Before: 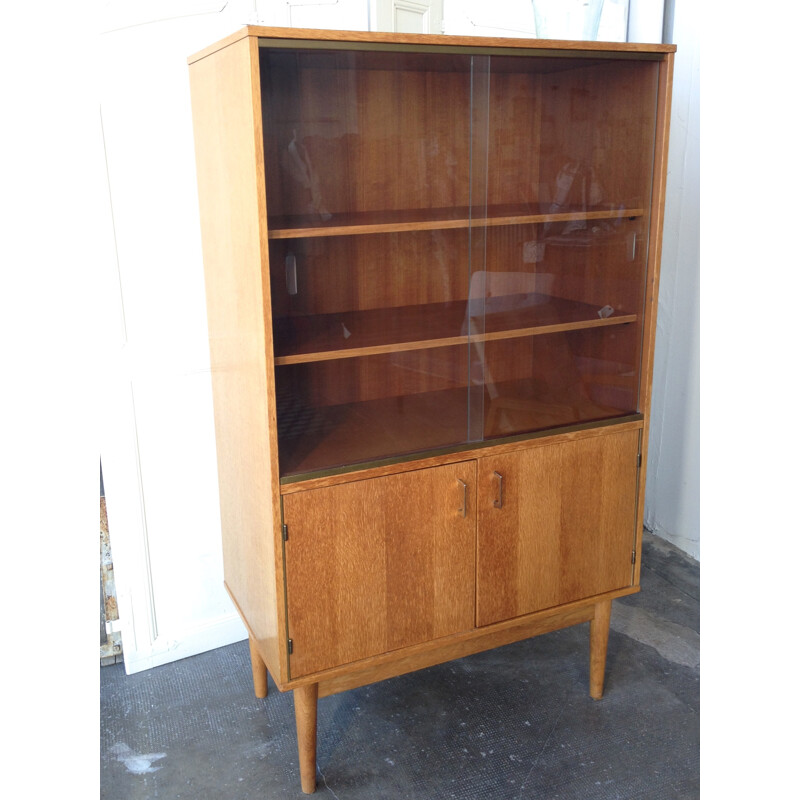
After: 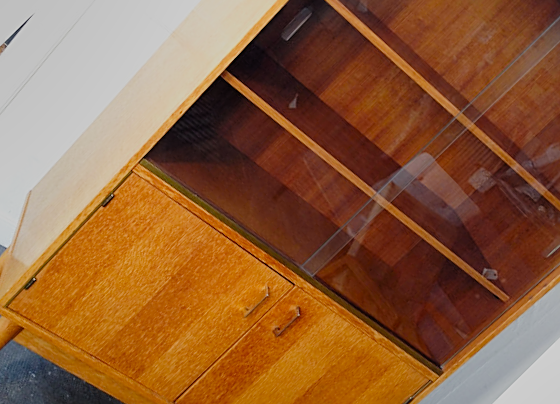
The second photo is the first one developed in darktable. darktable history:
color zones: curves: ch0 [(0.224, 0.526) (0.75, 0.5)]; ch1 [(0.055, 0.526) (0.224, 0.761) (0.377, 0.526) (0.75, 0.5)]
sharpen: on, module defaults
shadows and highlights: shadows 4.97, soften with gaussian
crop and rotate: angle -45.5°, top 16.754%, right 0.971%, bottom 11.747%
filmic rgb: black relative exposure -7.11 EV, white relative exposure 5.34 EV, hardness 3.02, preserve chrominance no, color science v5 (2021)
